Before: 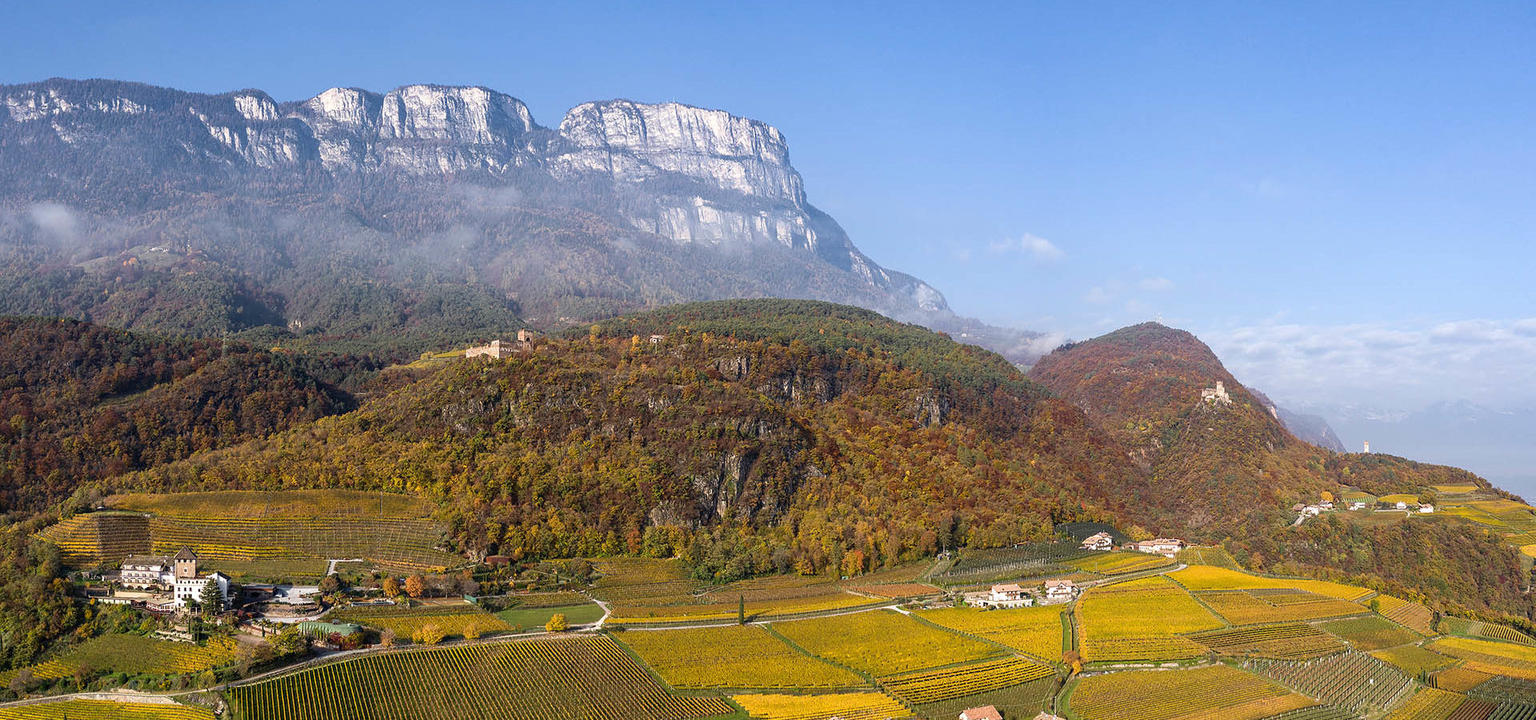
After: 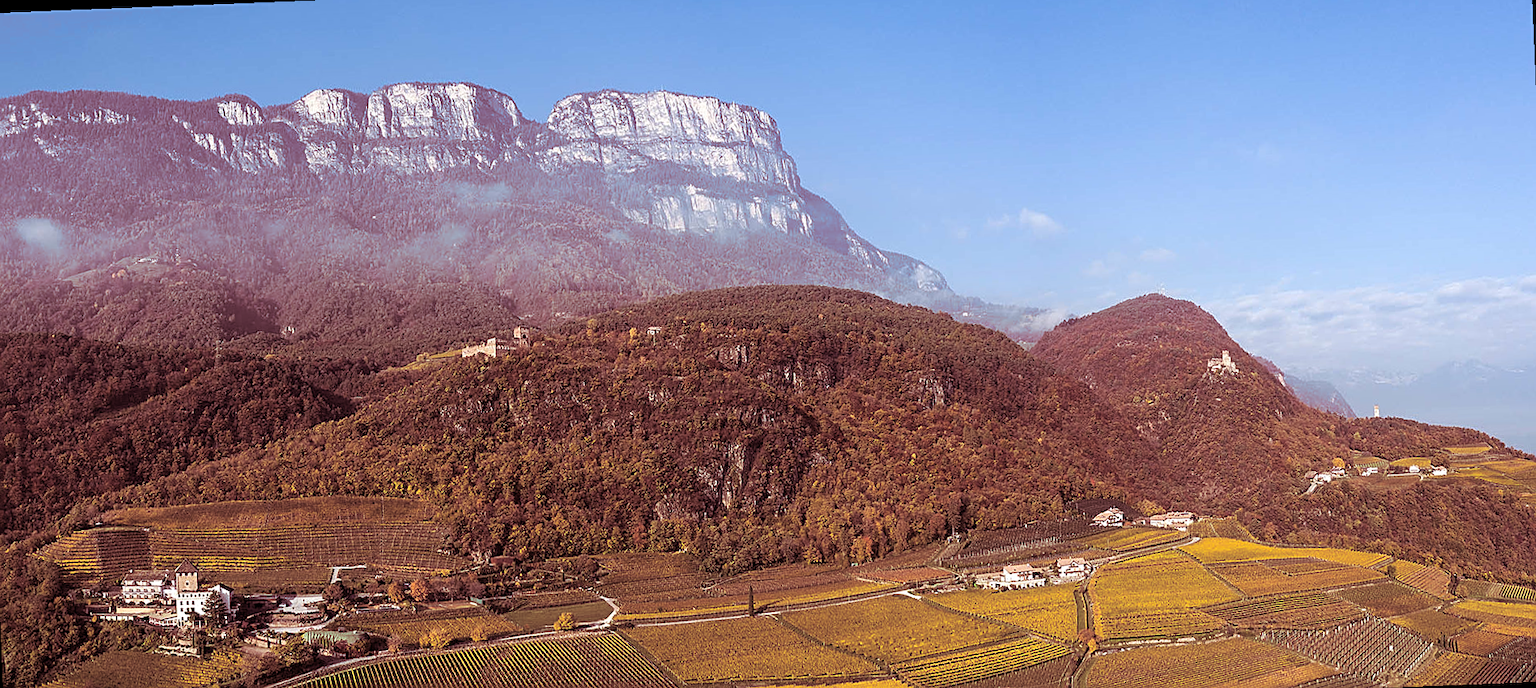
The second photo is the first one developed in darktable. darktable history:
rotate and perspective: rotation -2.29°, automatic cropping off
split-toning: highlights › hue 187.2°, highlights › saturation 0.83, balance -68.05, compress 56.43%
crop: left 1.507%, top 6.147%, right 1.379%, bottom 6.637%
sharpen: on, module defaults
